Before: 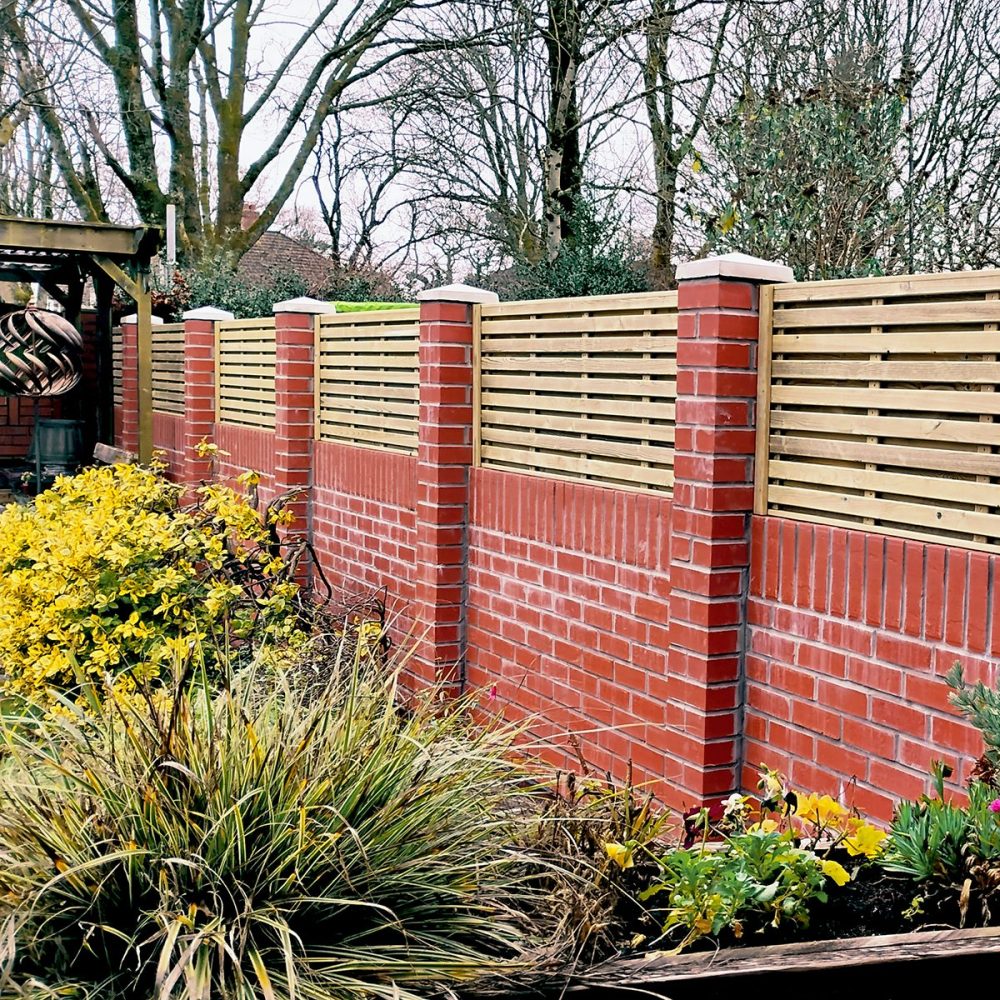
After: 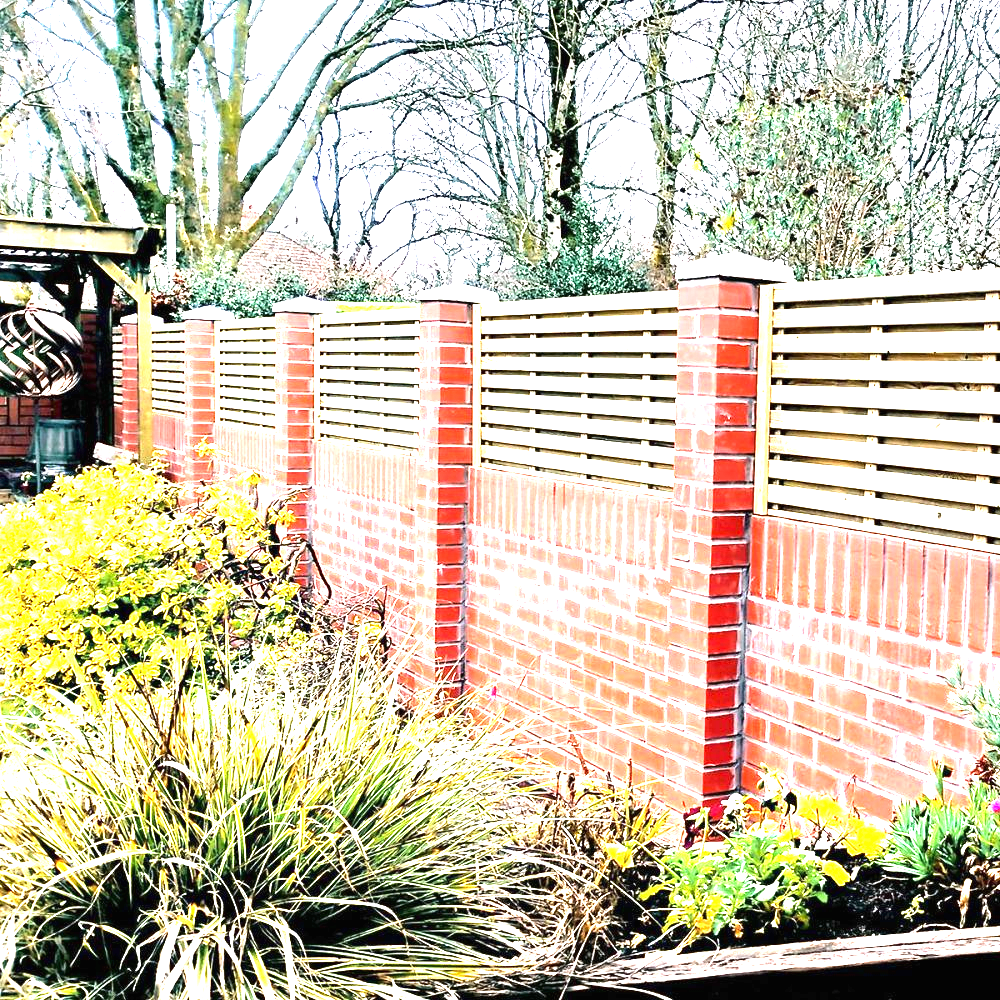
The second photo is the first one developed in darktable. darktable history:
exposure: black level correction 0, exposure 2.138 EV, compensate exposure bias true, compensate highlight preservation false
tone equalizer: -8 EV -0.417 EV, -7 EV -0.389 EV, -6 EV -0.333 EV, -5 EV -0.222 EV, -3 EV 0.222 EV, -2 EV 0.333 EV, -1 EV 0.389 EV, +0 EV 0.417 EV, edges refinement/feathering 500, mask exposure compensation -1.57 EV, preserve details no
white balance: red 0.988, blue 1.017
